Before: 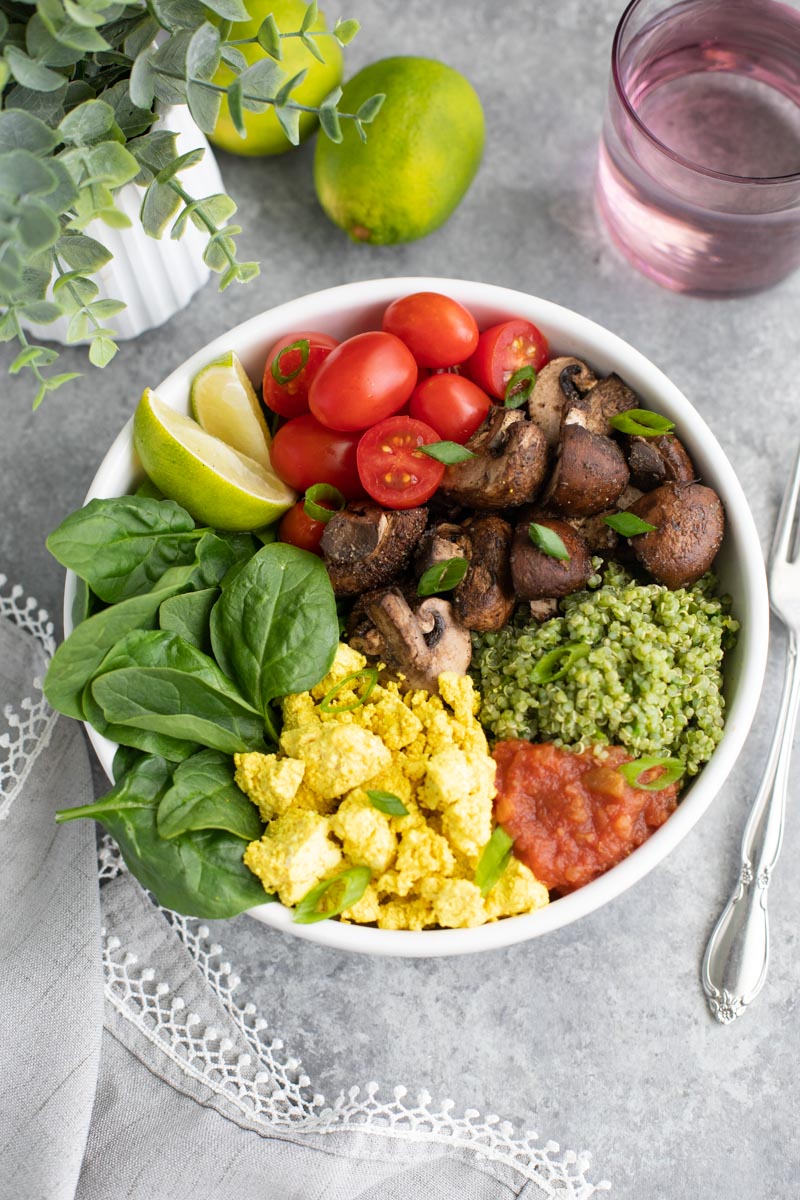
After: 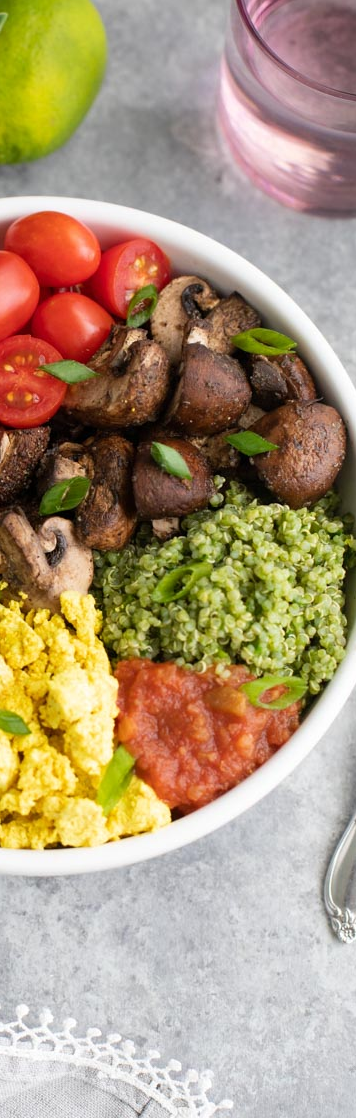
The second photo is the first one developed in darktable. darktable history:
crop: left 47.284%, top 6.82%, right 8.105%
